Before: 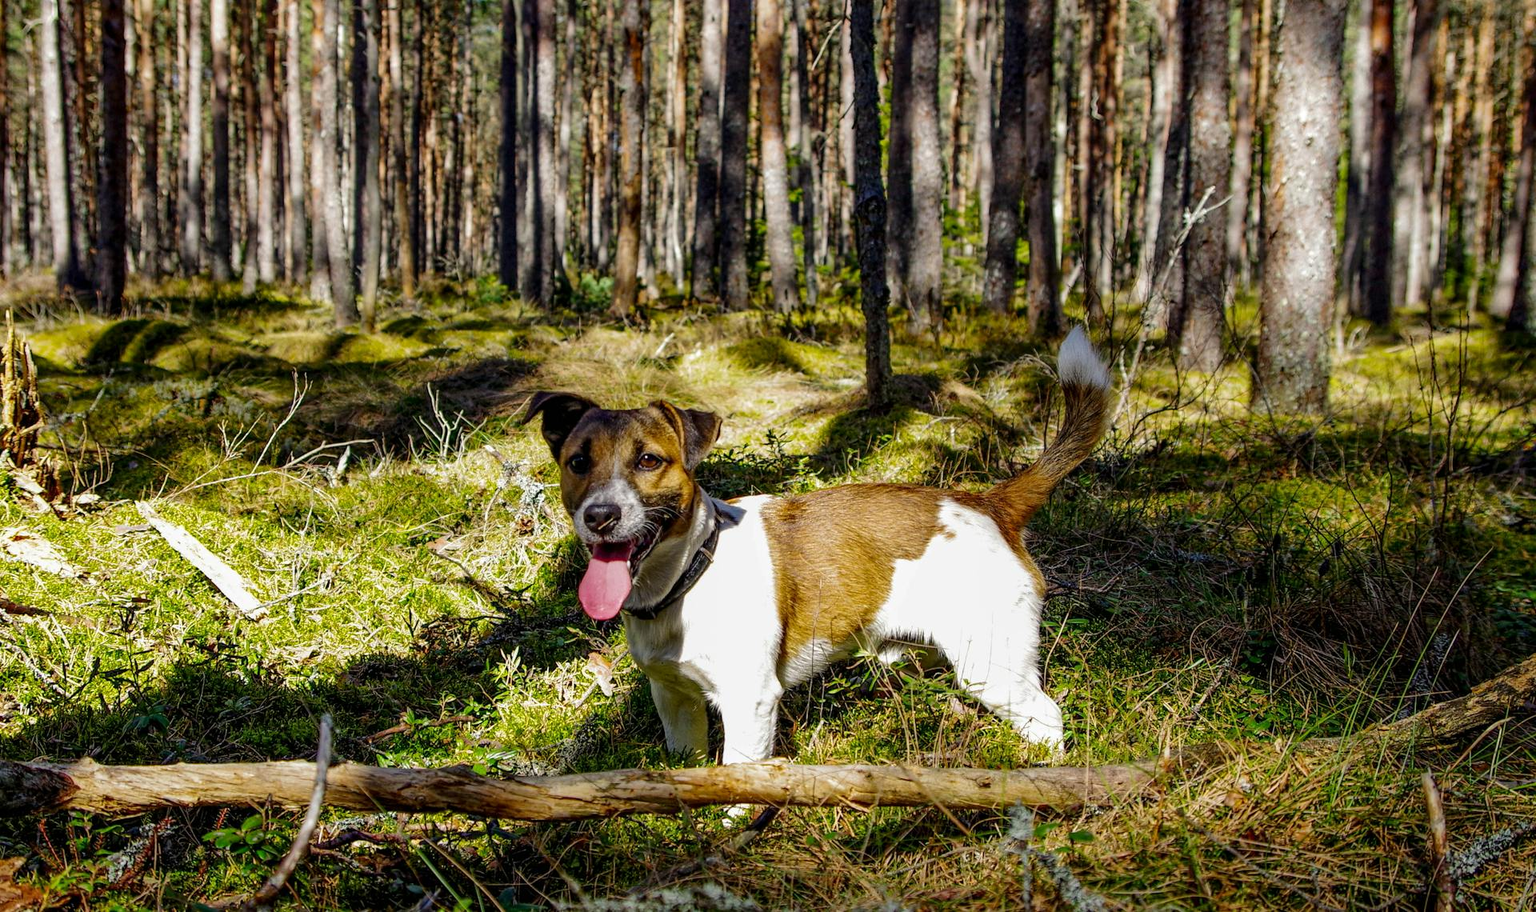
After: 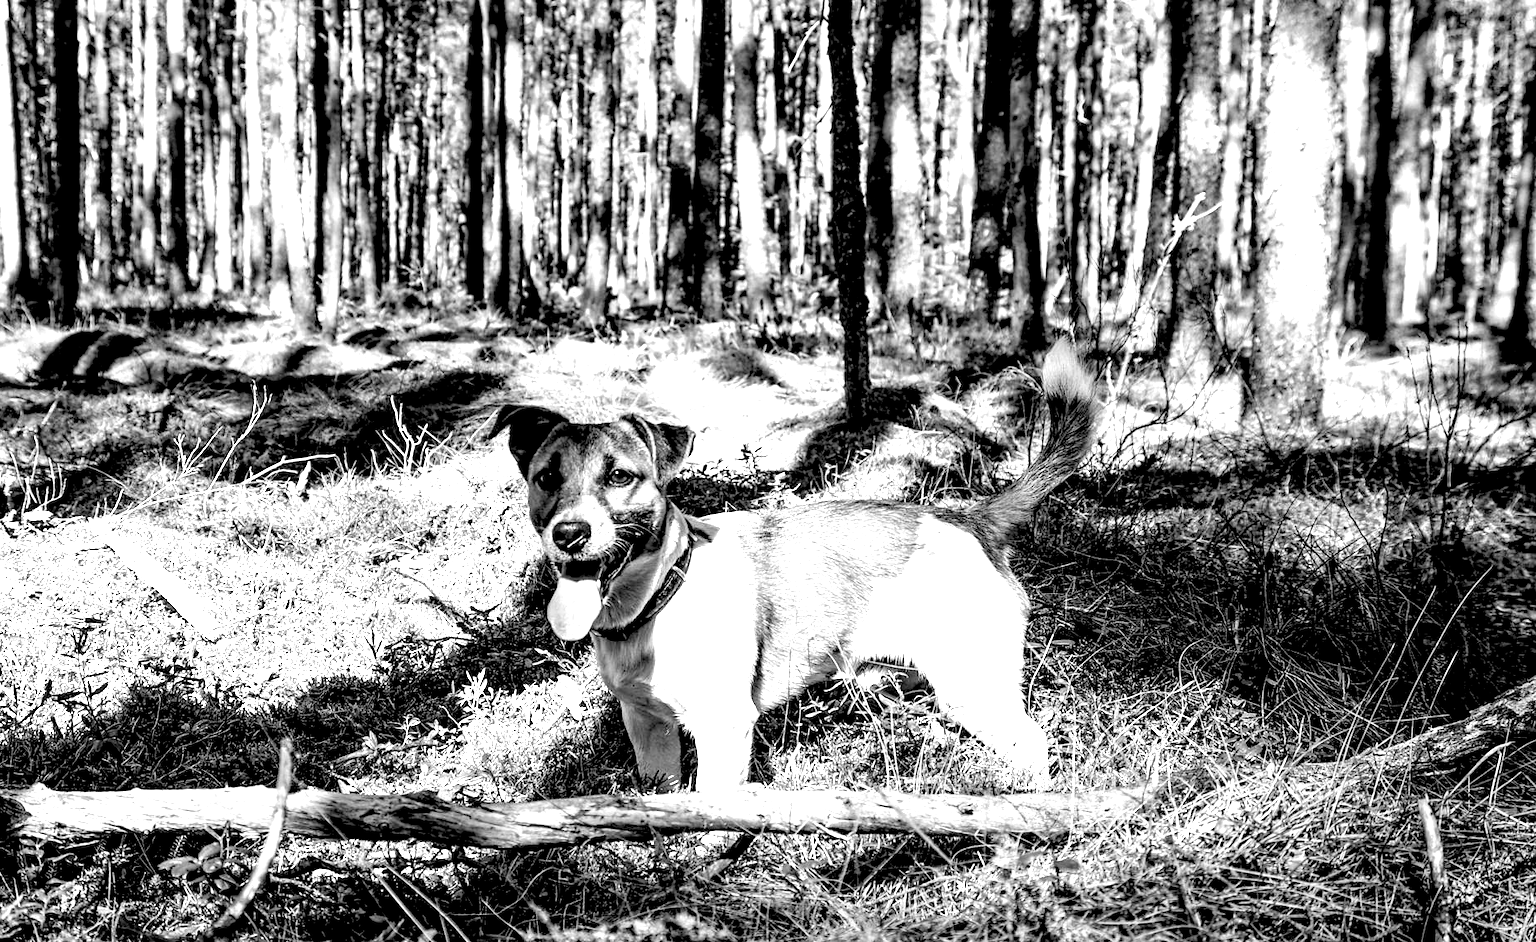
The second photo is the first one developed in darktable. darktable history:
crop and rotate: left 3.238%
monochrome: on, module defaults
exposure: black level correction 0.016, exposure 1.774 EV, compensate highlight preservation false
